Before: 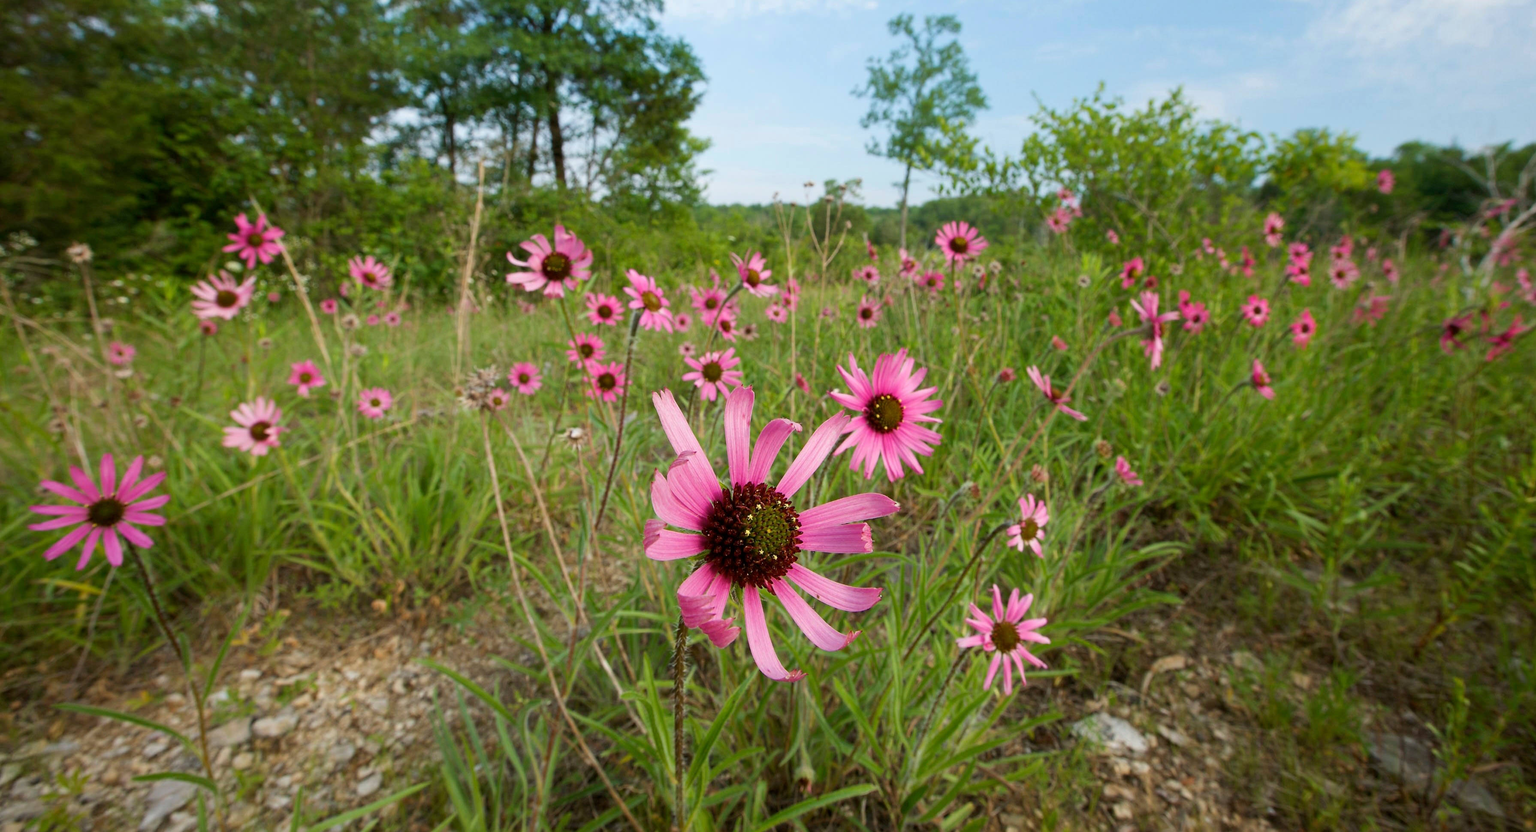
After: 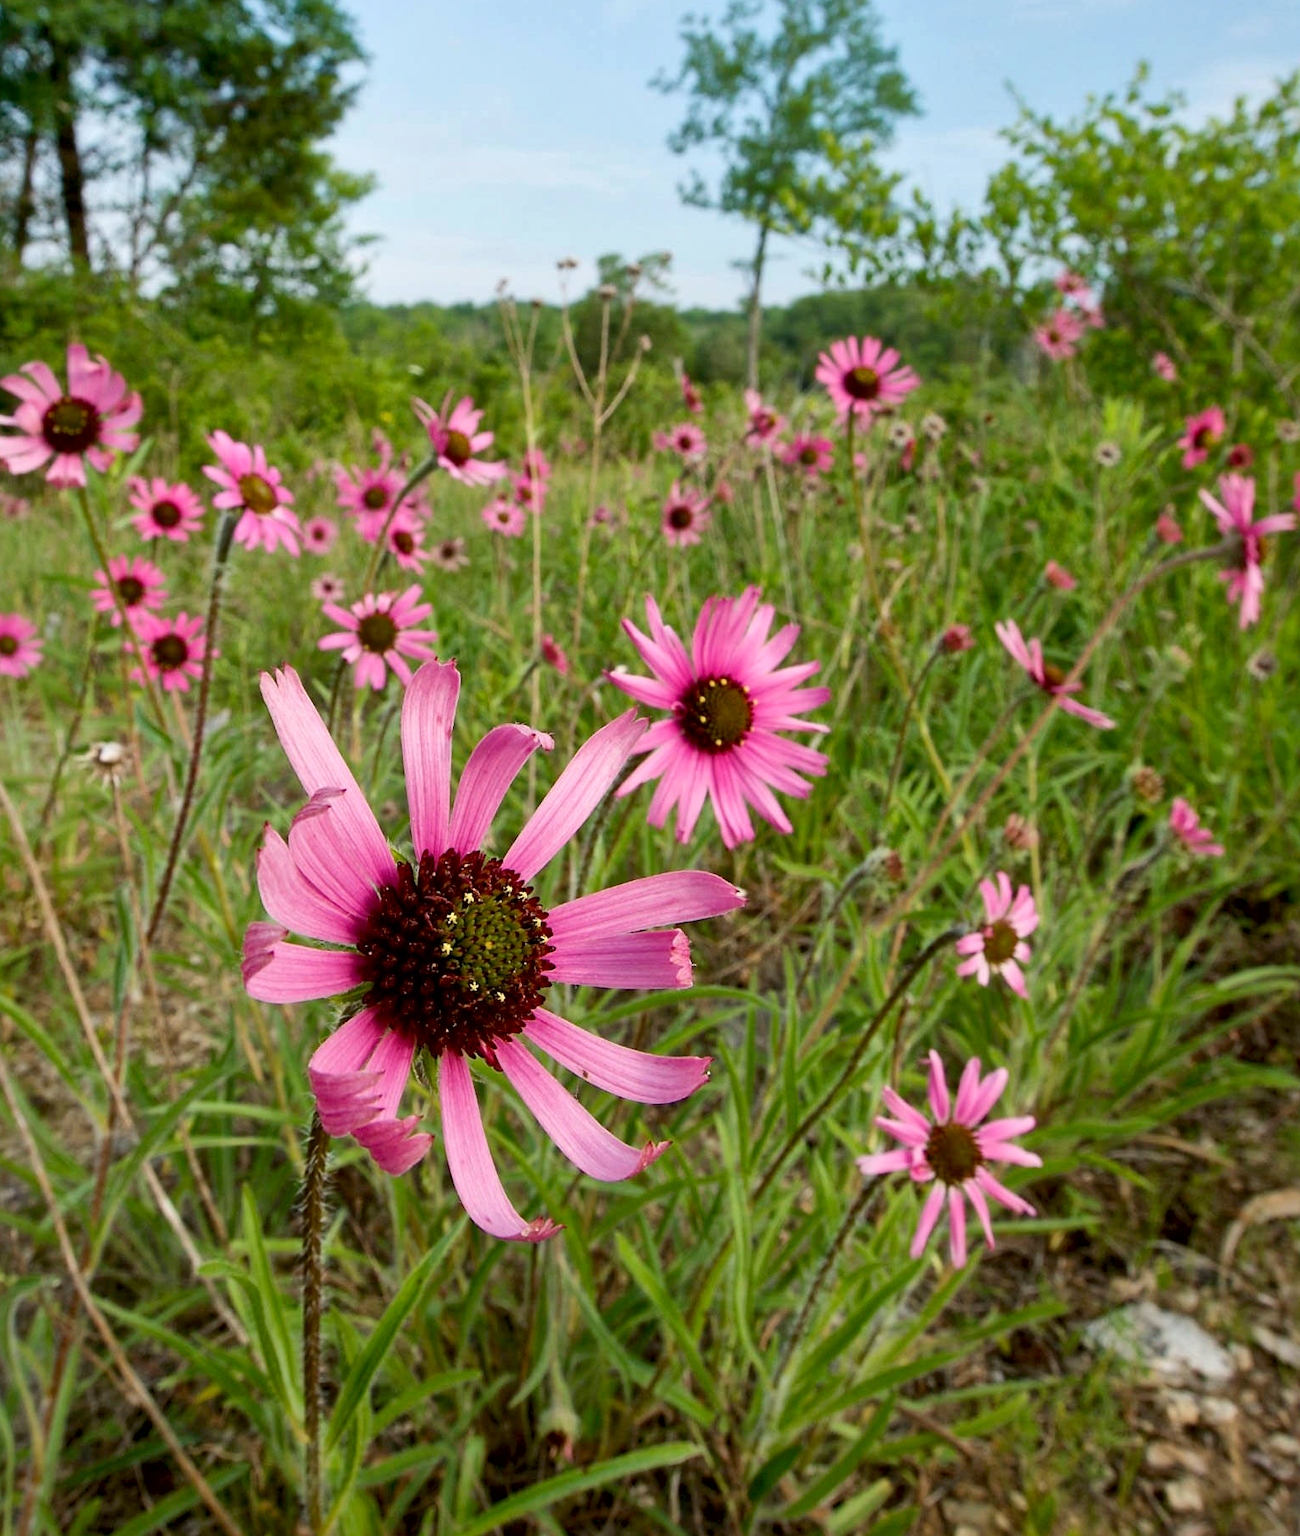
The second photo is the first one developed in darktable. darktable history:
exposure: black level correction 0.007, compensate highlight preservation false
local contrast: mode bilateral grid, contrast 20, coarseness 50, detail 132%, midtone range 0.2
crop: left 33.894%, top 6.082%, right 23.01%
